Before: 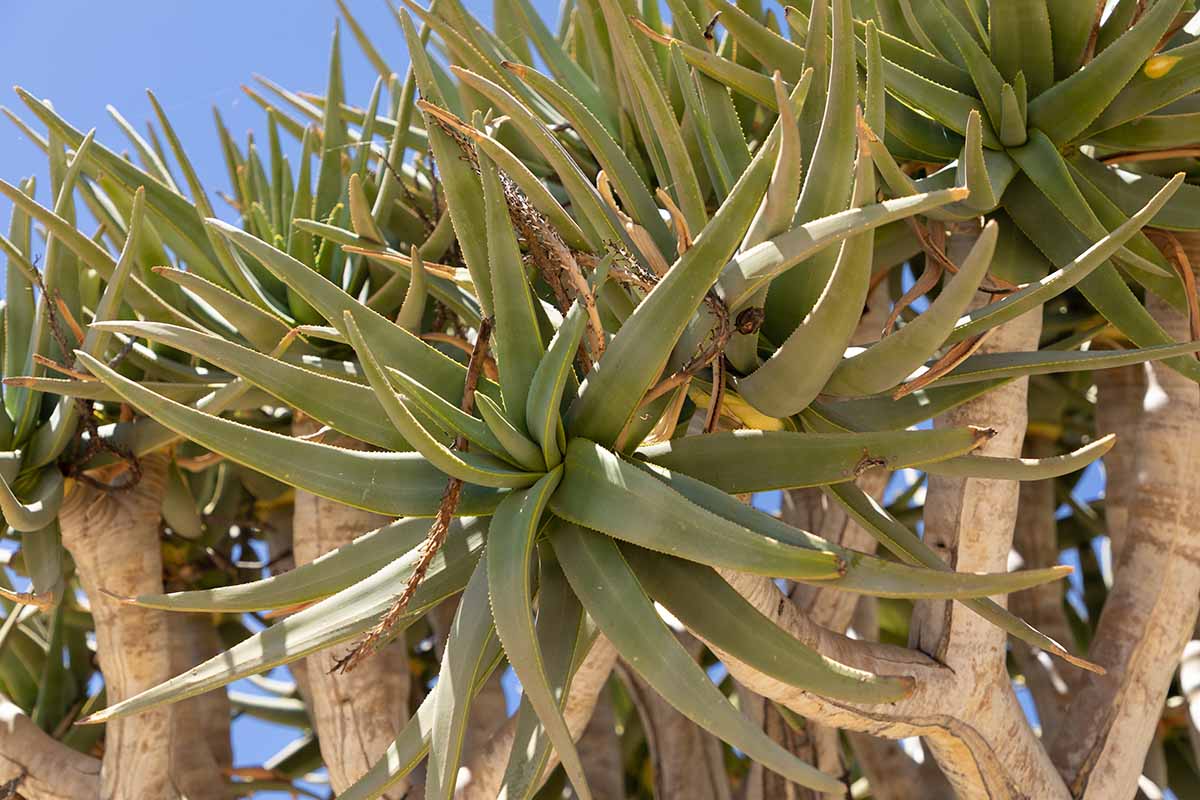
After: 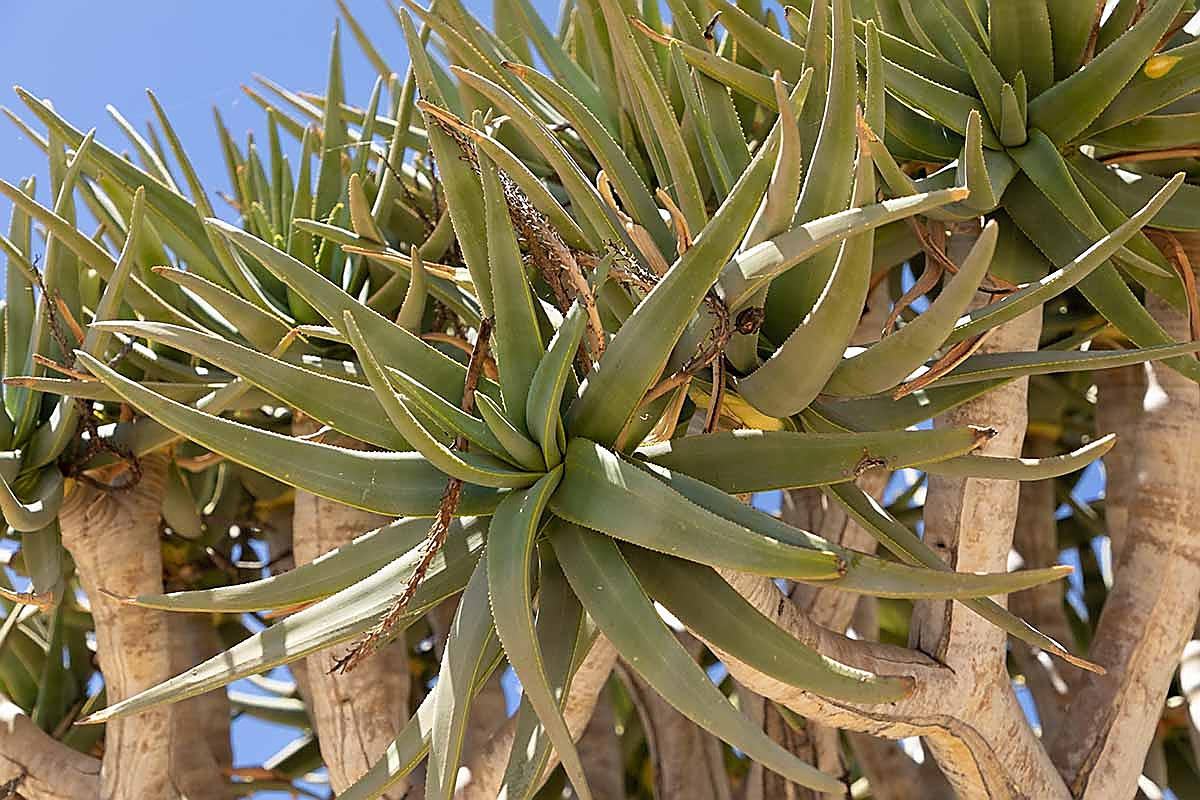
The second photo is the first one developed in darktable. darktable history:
sharpen: radius 1.428, amount 1.253, threshold 0.687
